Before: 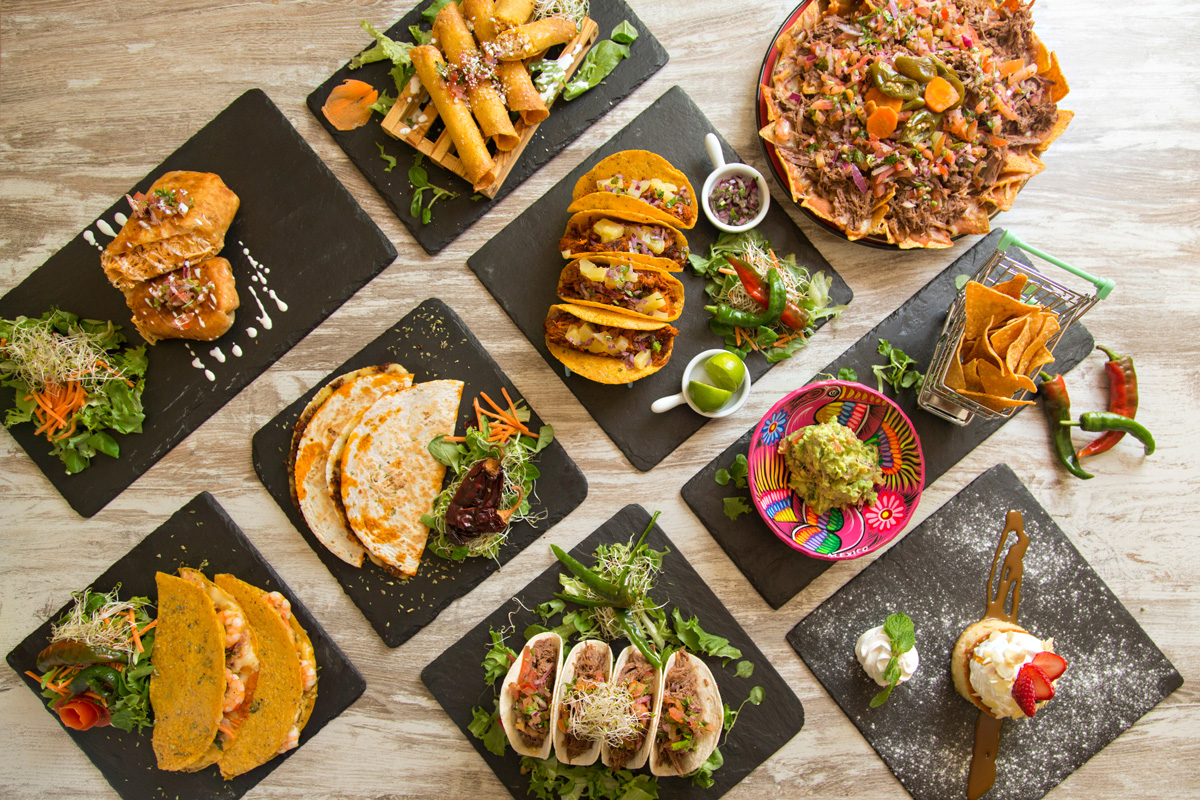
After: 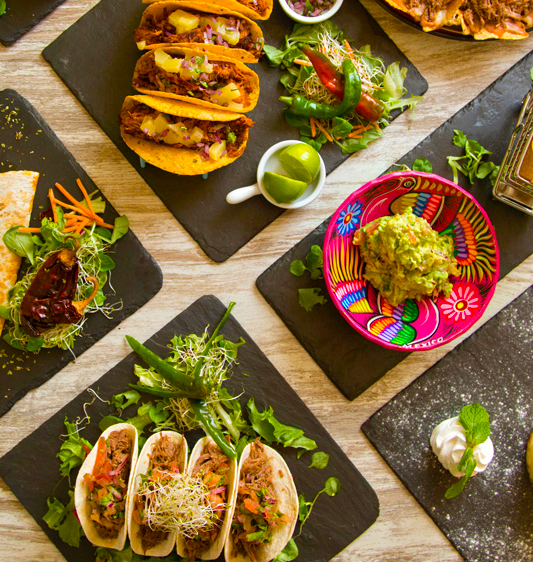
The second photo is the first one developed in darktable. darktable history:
color balance rgb: perceptual saturation grading › global saturation 20%, perceptual saturation grading › highlights -25%, perceptual saturation grading › shadows 25%, global vibrance 50%
crop: left 35.432%, top 26.233%, right 20.145%, bottom 3.432%
color balance: mode lift, gamma, gain (sRGB)
